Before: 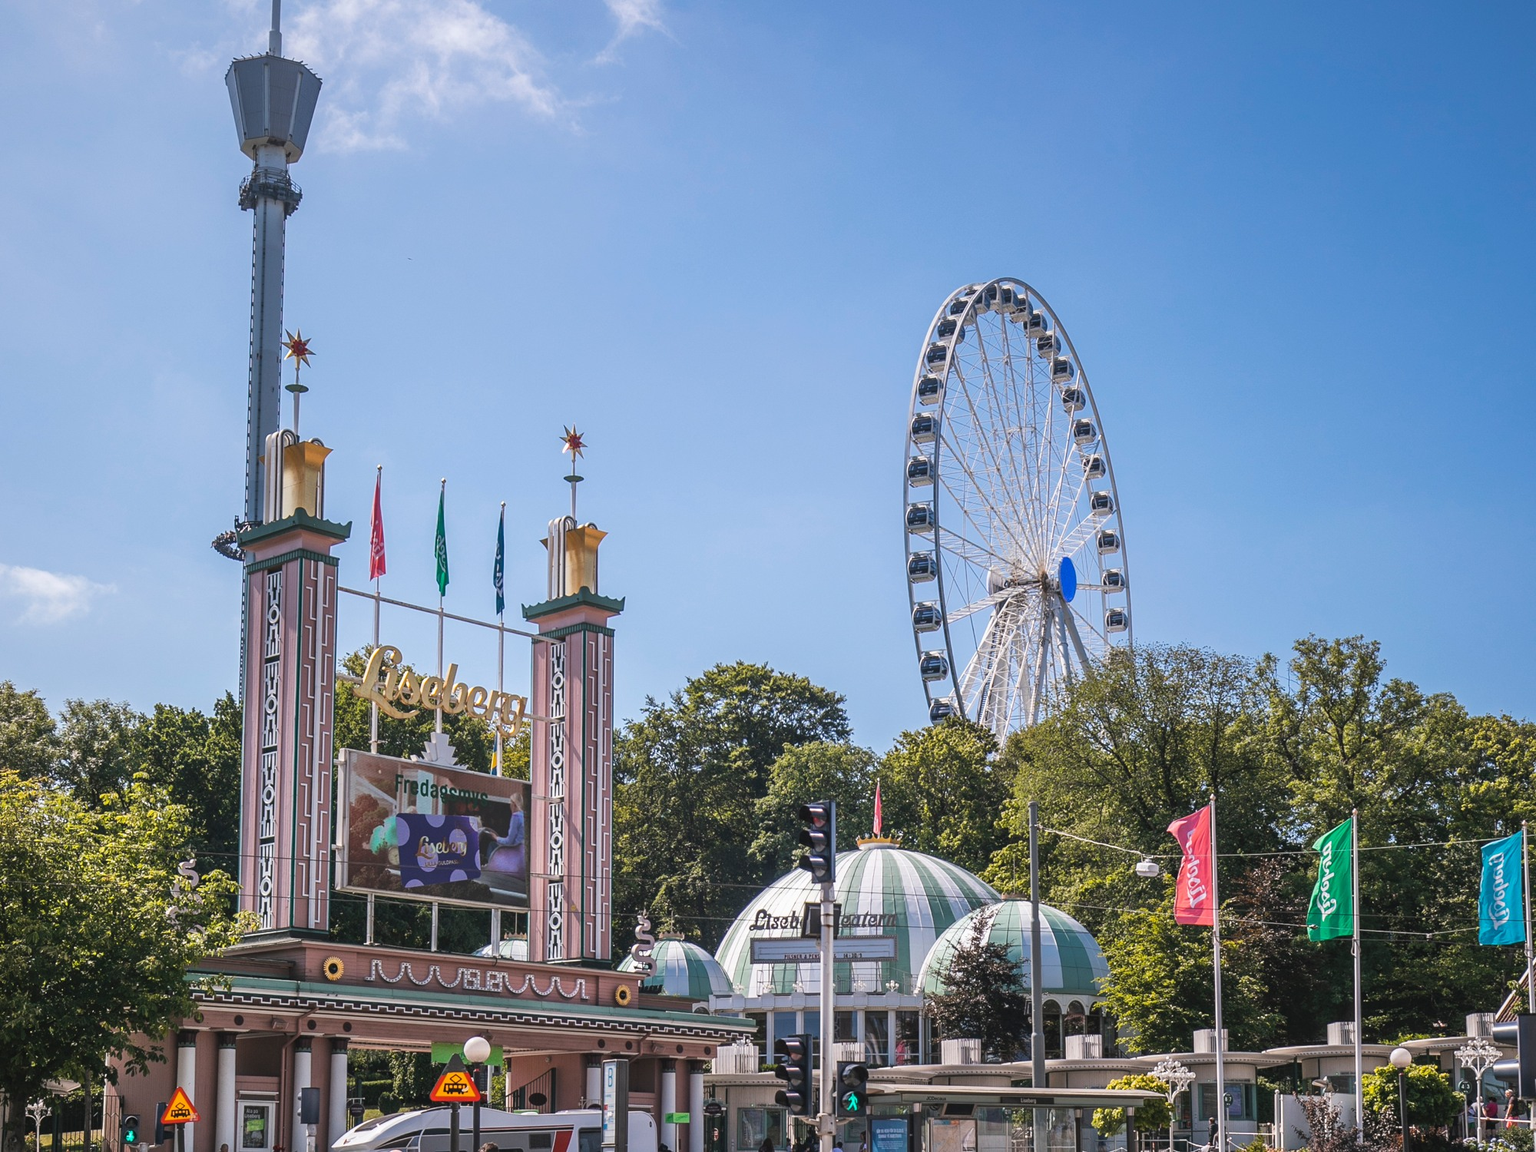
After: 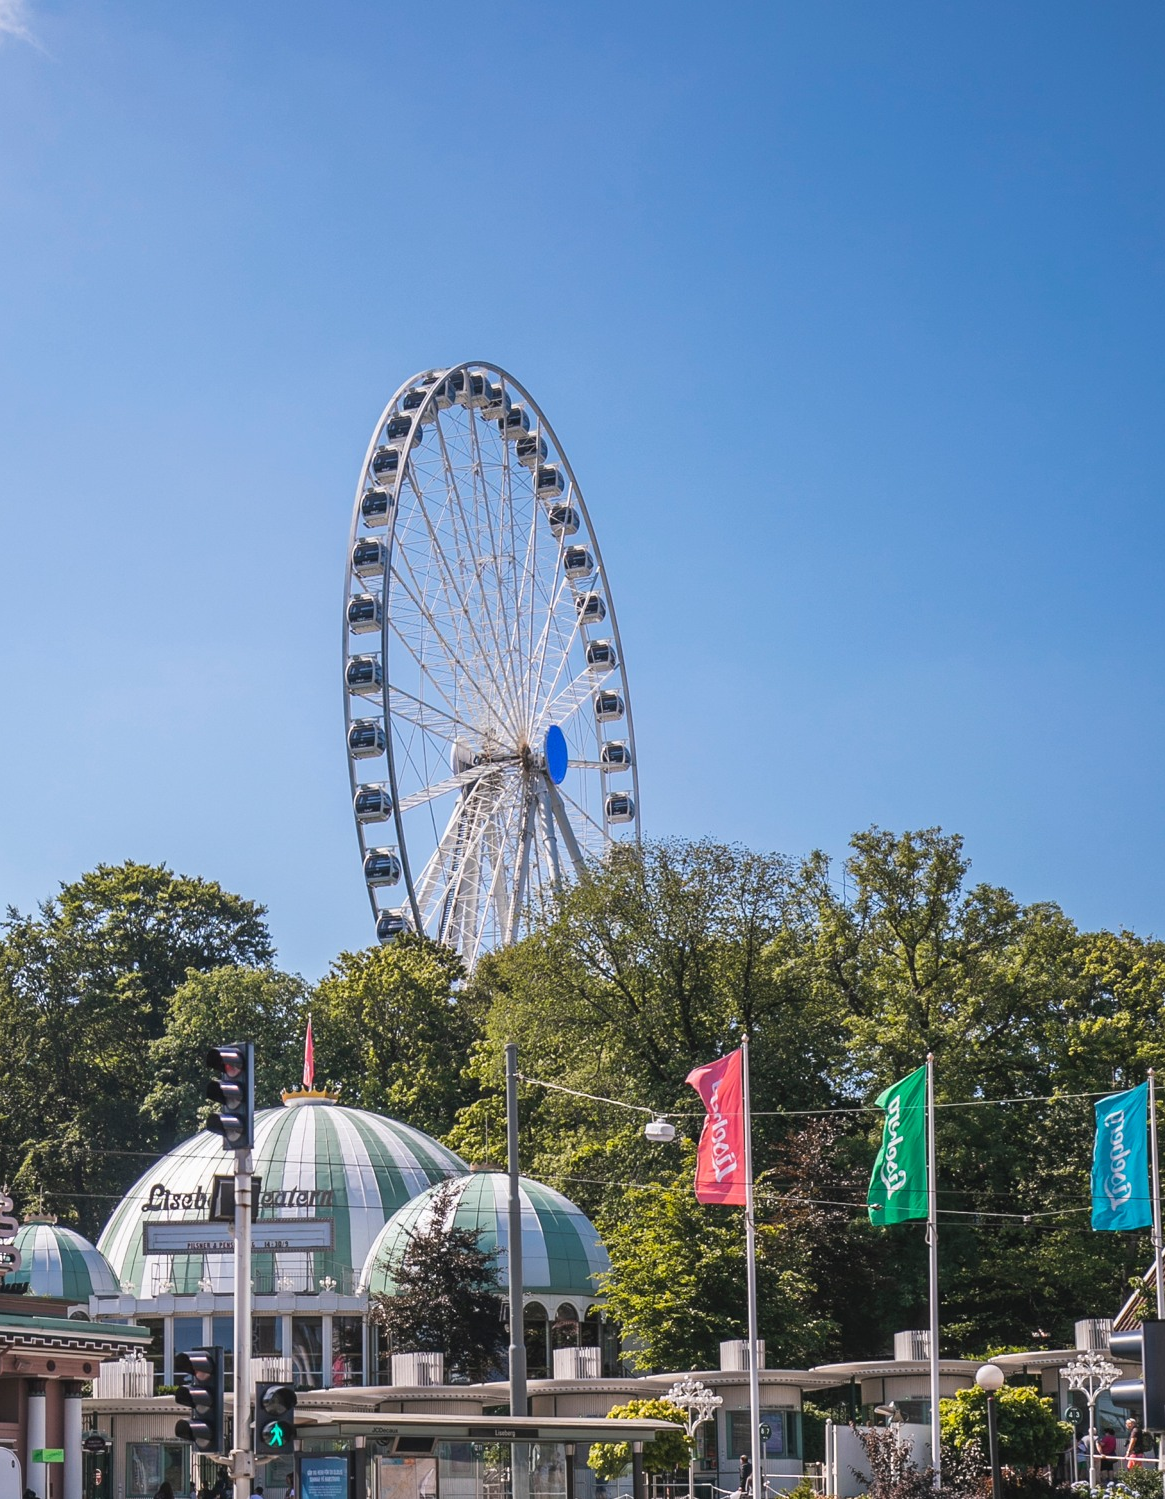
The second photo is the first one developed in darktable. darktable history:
crop: left 41.712%
